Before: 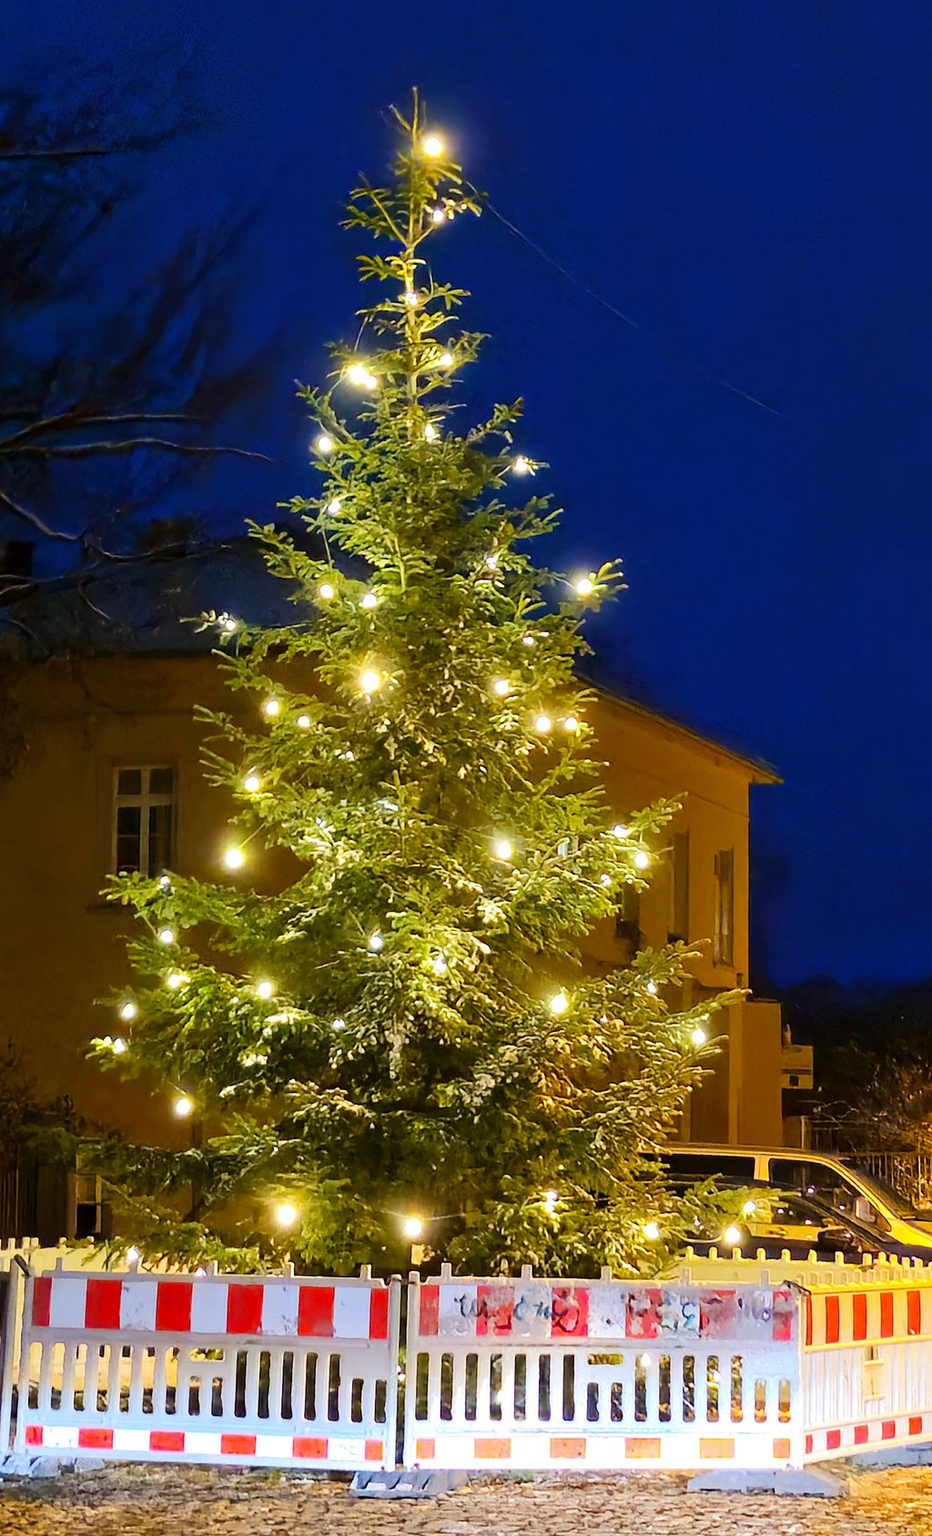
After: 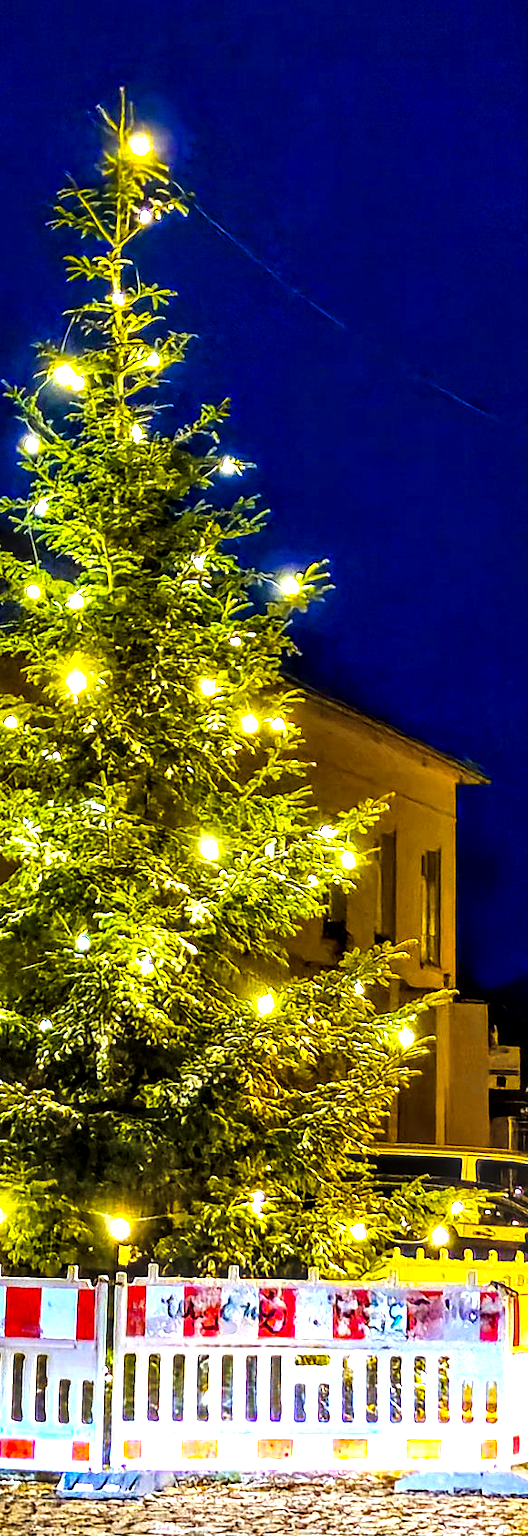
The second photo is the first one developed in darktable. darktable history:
white balance: red 0.925, blue 1.046
crop: left 31.458%, top 0%, right 11.876%
local contrast: highlights 0%, shadows 0%, detail 182%
haze removal: compatibility mode true, adaptive false
tone equalizer: -8 EV -0.75 EV, -7 EV -0.7 EV, -6 EV -0.6 EV, -5 EV -0.4 EV, -3 EV 0.4 EV, -2 EV 0.6 EV, -1 EV 0.7 EV, +0 EV 0.75 EV, edges refinement/feathering 500, mask exposure compensation -1.57 EV, preserve details no
color balance rgb: linear chroma grading › global chroma 50%, perceptual saturation grading › global saturation 2.34%, global vibrance 6.64%, contrast 12.71%, saturation formula JzAzBz (2021)
